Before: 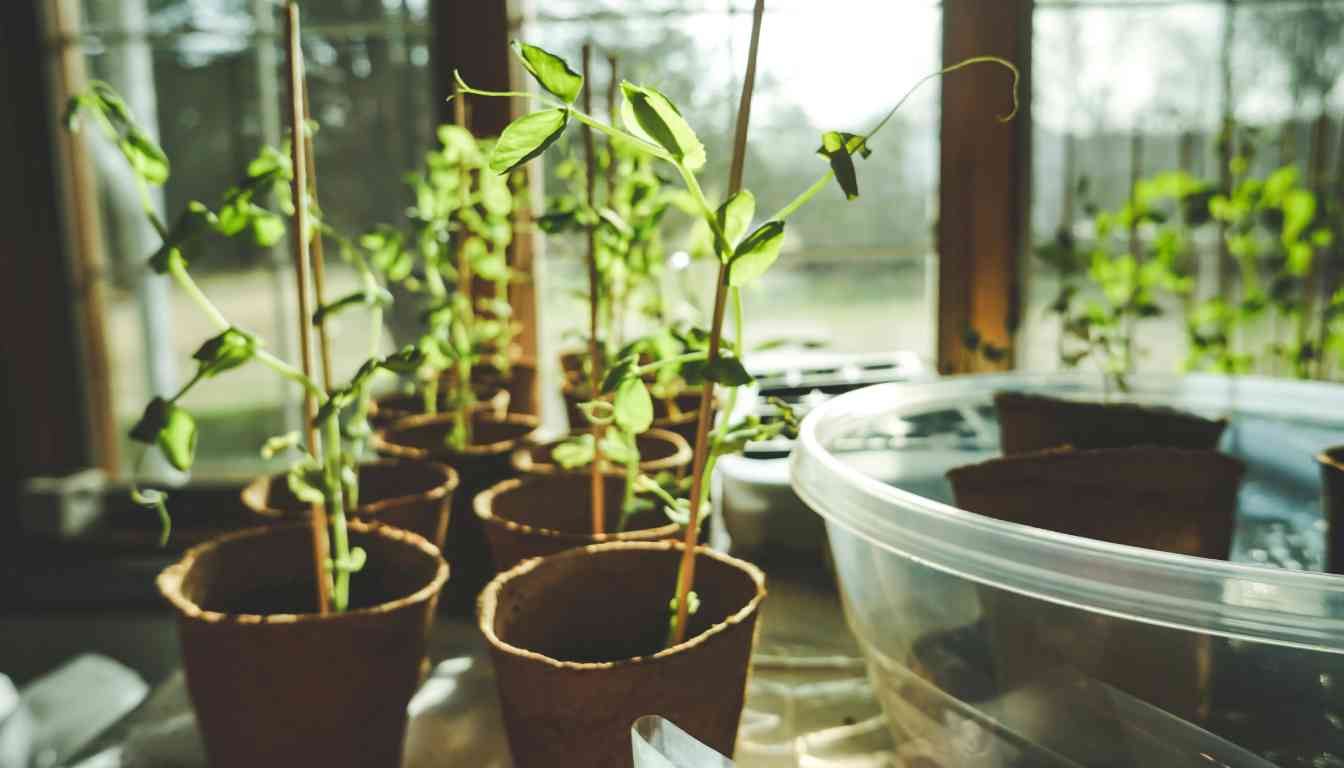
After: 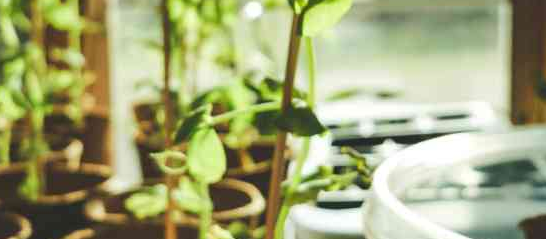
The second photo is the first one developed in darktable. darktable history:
crop: left 31.825%, top 32.672%, right 27.52%, bottom 36.171%
